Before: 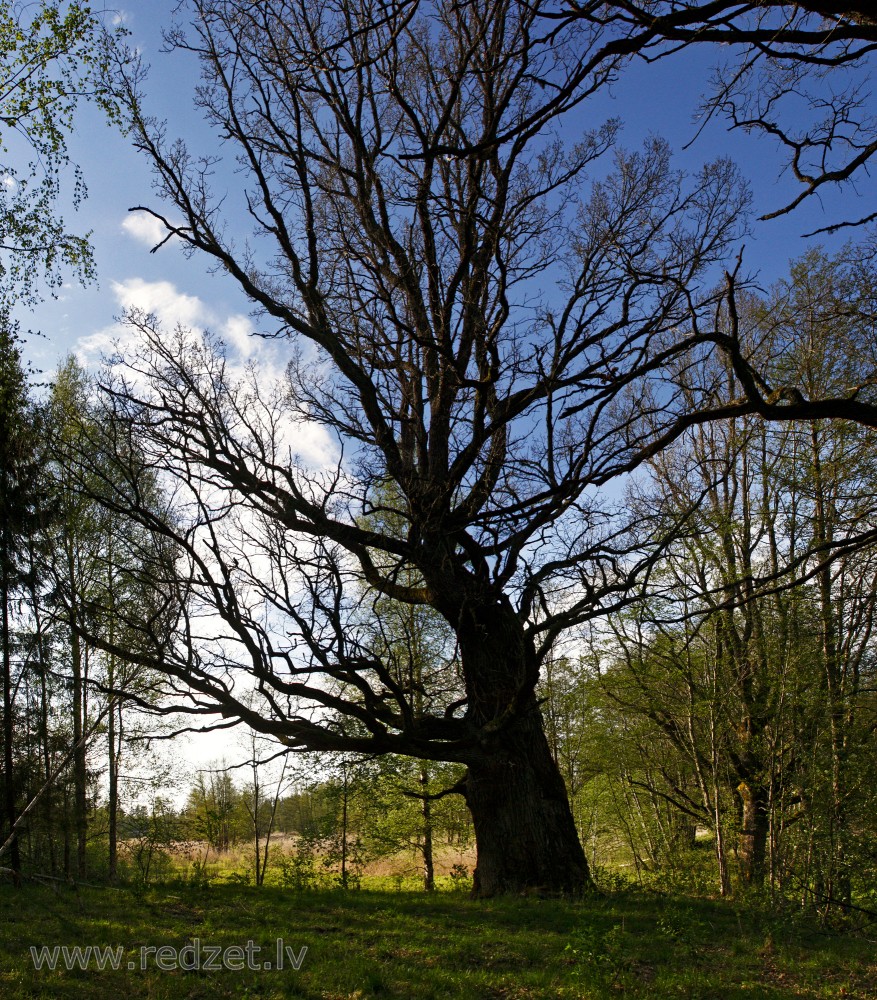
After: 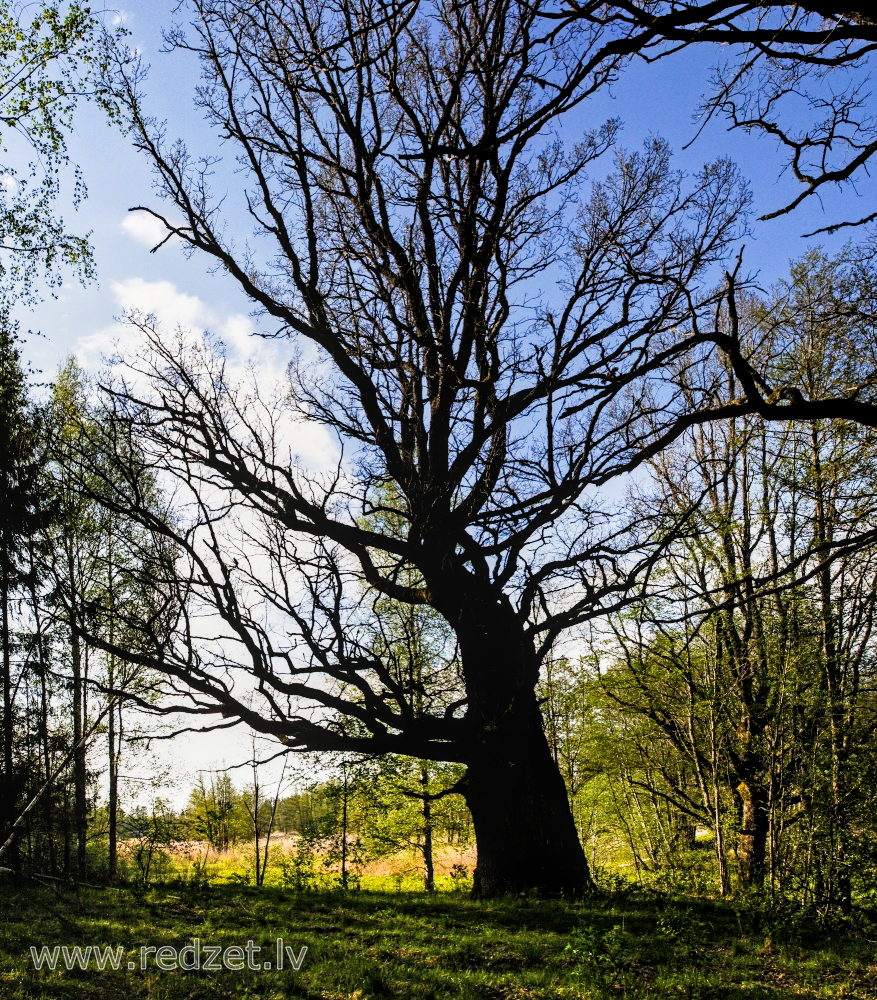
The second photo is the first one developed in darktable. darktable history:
exposure: black level correction 0, exposure 1.1 EV, compensate exposure bias true, compensate highlight preservation false
color balance rgb: perceptual saturation grading › global saturation 10%, global vibrance 10%
filmic rgb: black relative exposure -5 EV, hardness 2.88, contrast 1.3, highlights saturation mix -30%
local contrast: on, module defaults
